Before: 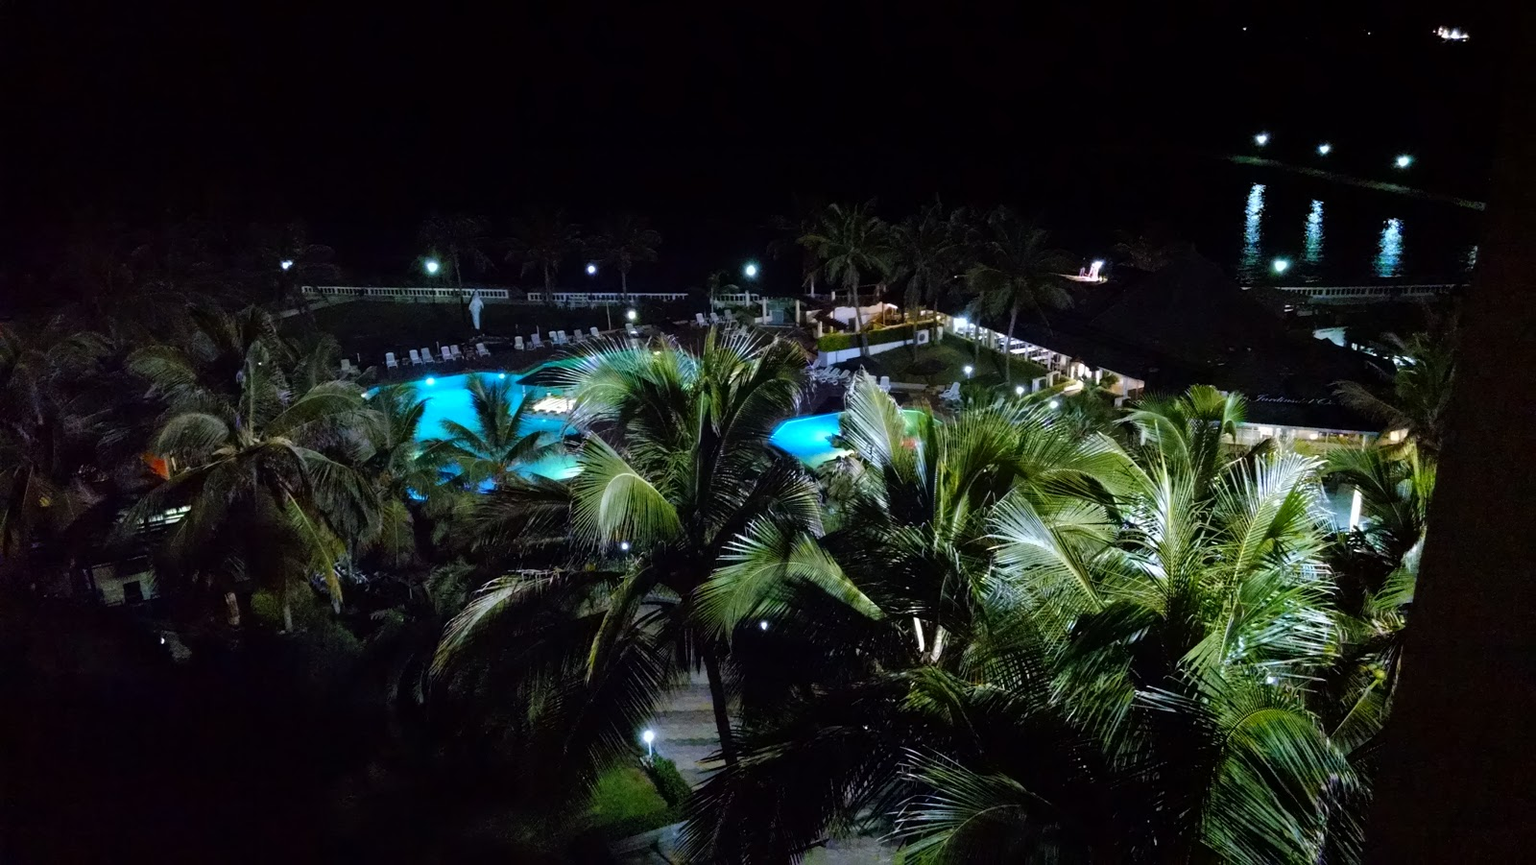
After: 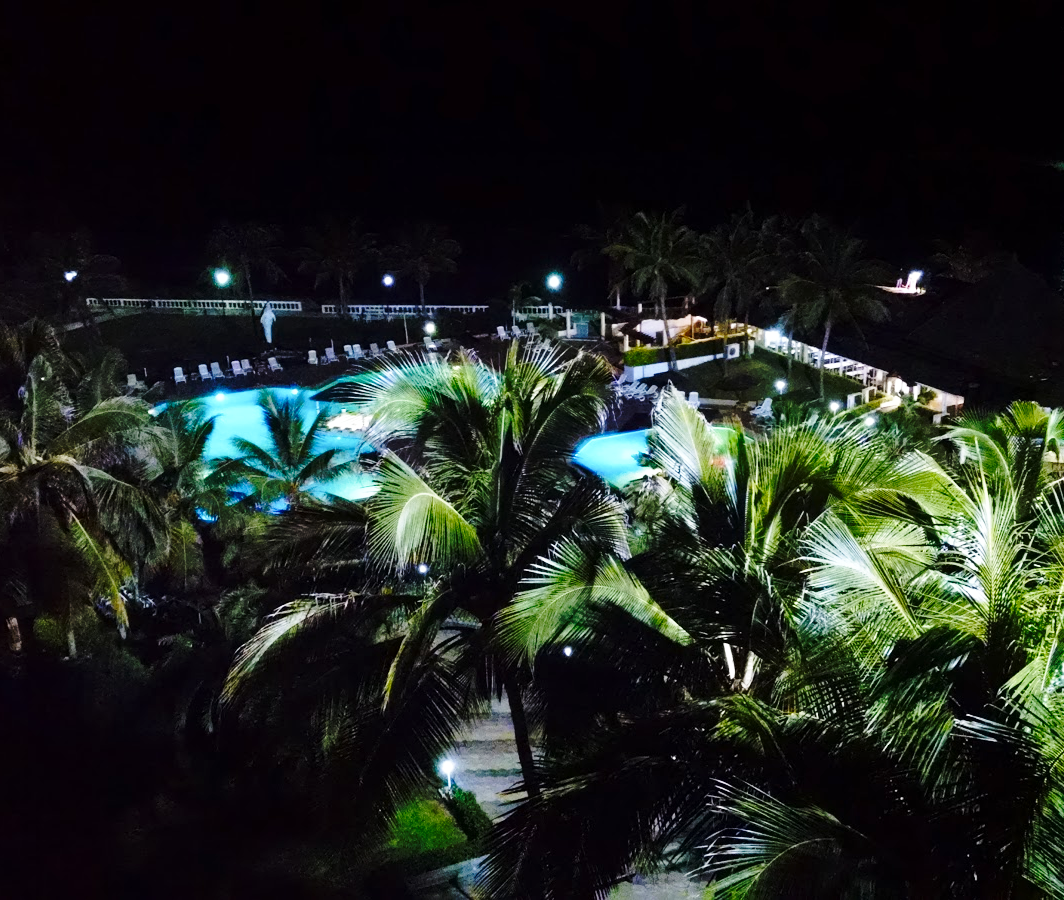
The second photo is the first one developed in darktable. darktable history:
base curve: curves: ch0 [(0, 0) (0.032, 0.037) (0.105, 0.228) (0.435, 0.76) (0.856, 0.983) (1, 1)], preserve colors none
crop and rotate: left 14.31%, right 19.162%
